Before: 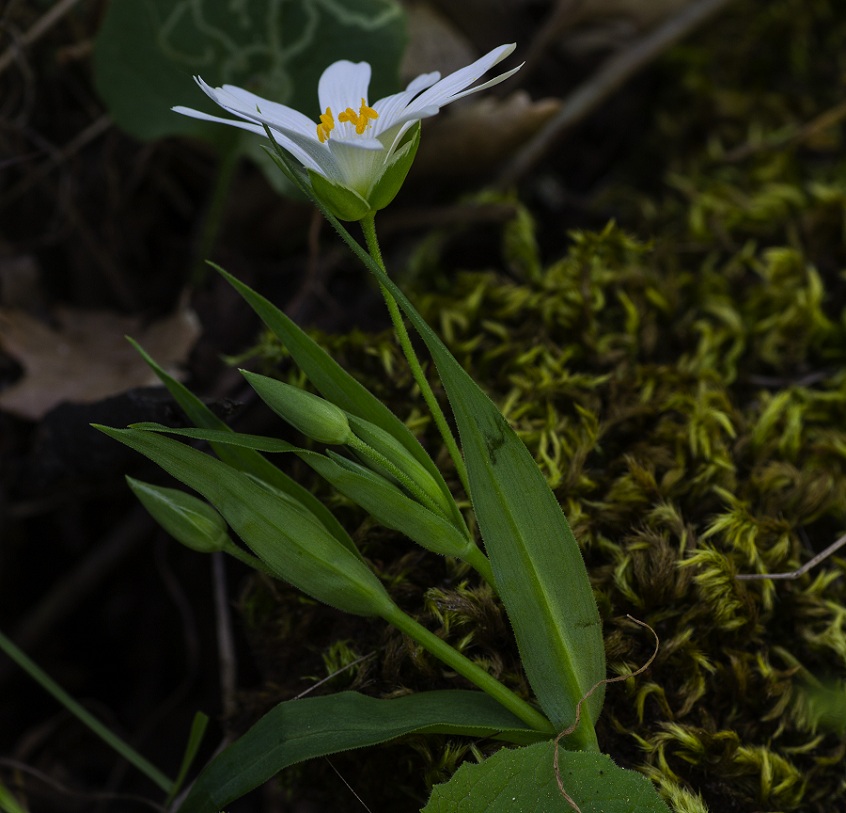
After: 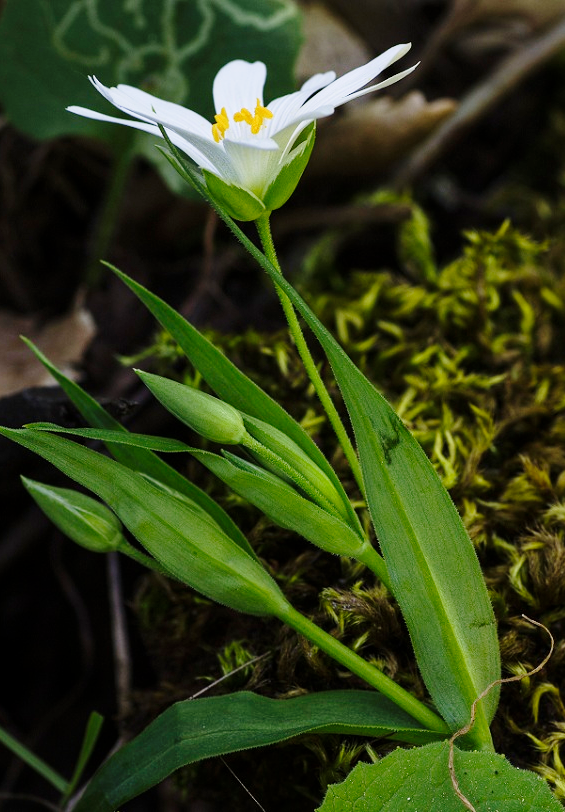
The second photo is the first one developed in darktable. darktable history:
crop and rotate: left 12.494%, right 20.709%
base curve: curves: ch0 [(0, 0) (0.028, 0.03) (0.121, 0.232) (0.46, 0.748) (0.859, 0.968) (1, 1)], exposure shift 0.01, preserve colors none
velvia: strength 6.56%
